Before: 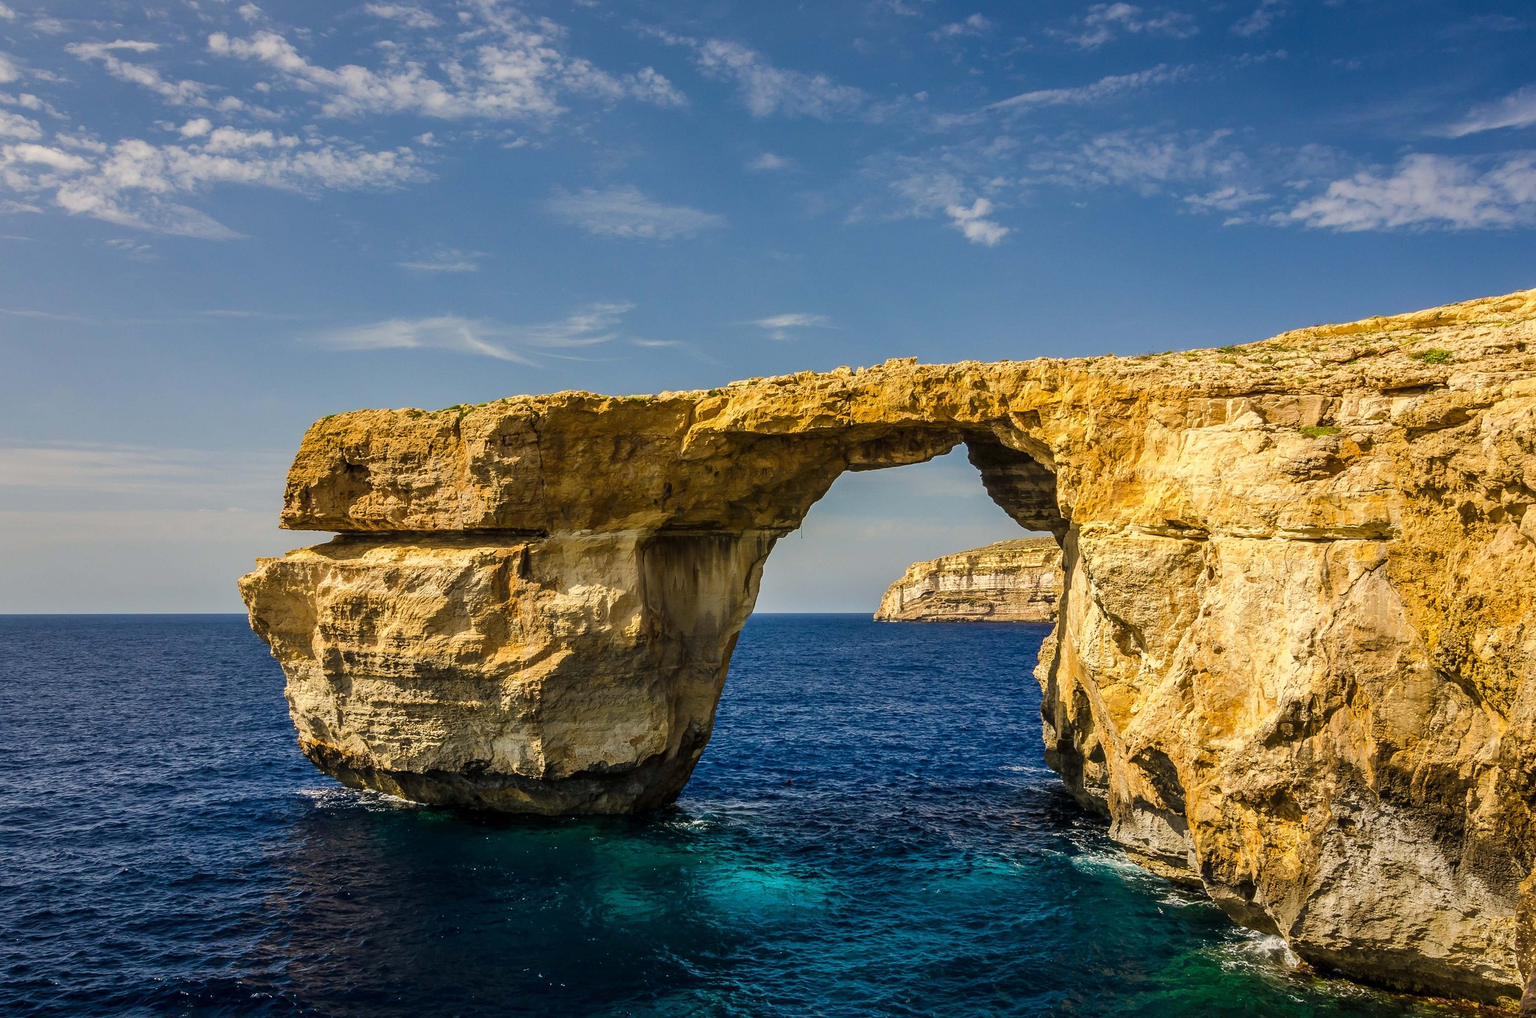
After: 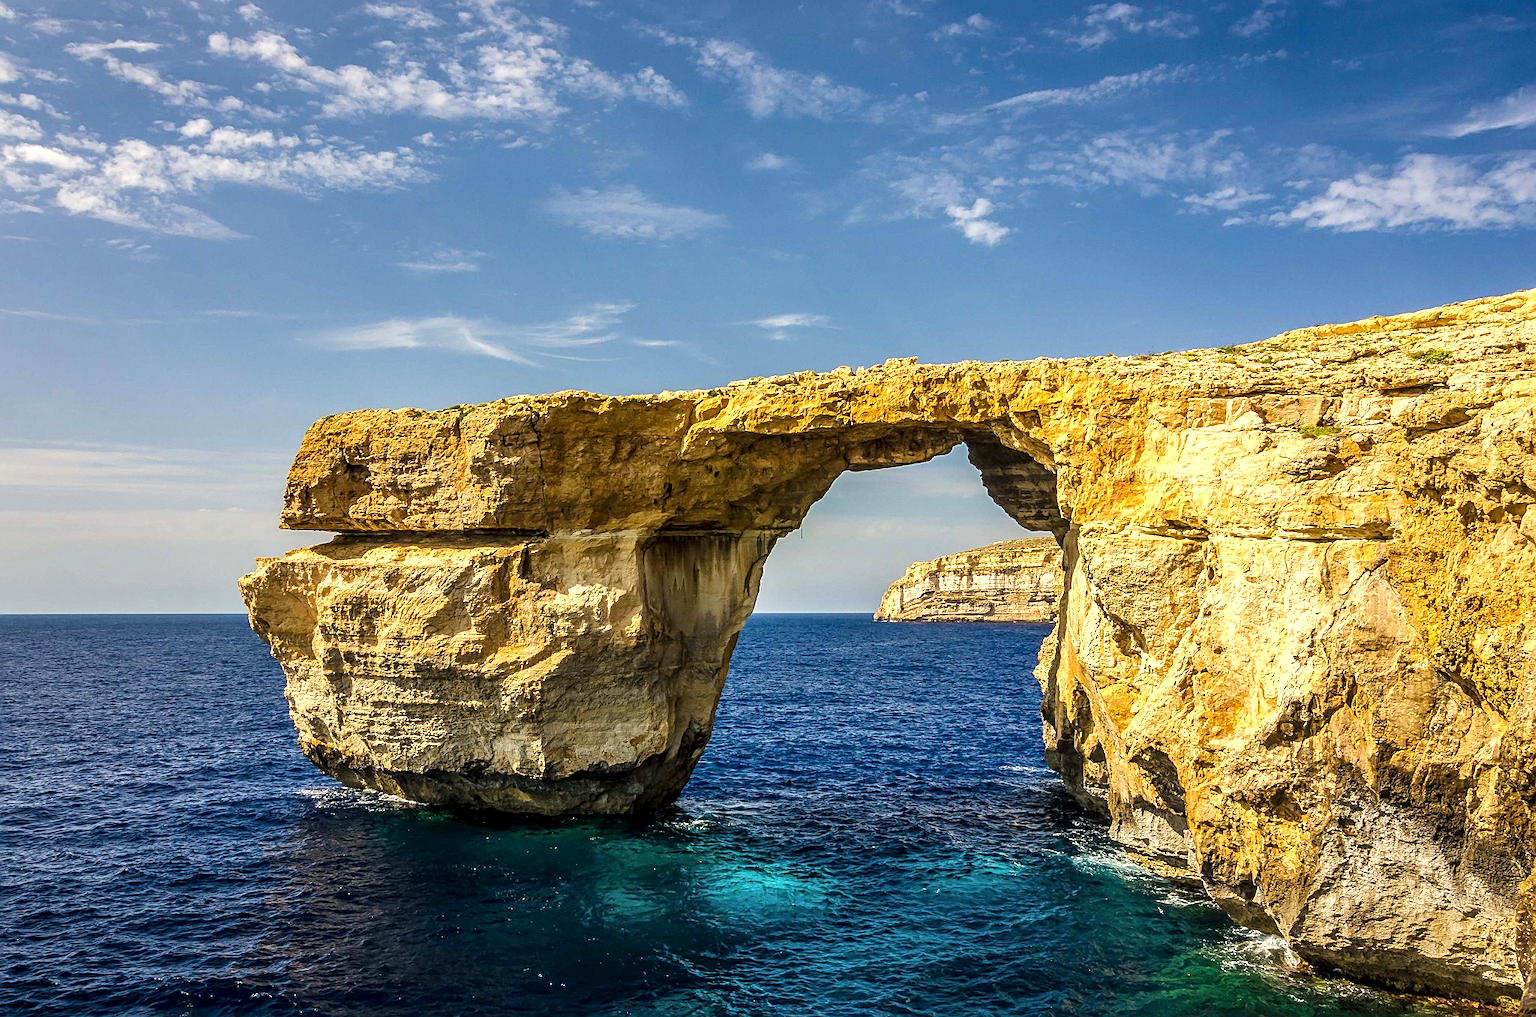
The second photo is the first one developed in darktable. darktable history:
sharpen: on, module defaults
local contrast: on, module defaults
exposure: black level correction 0.001, exposure 0.5 EV, compensate highlight preservation false
